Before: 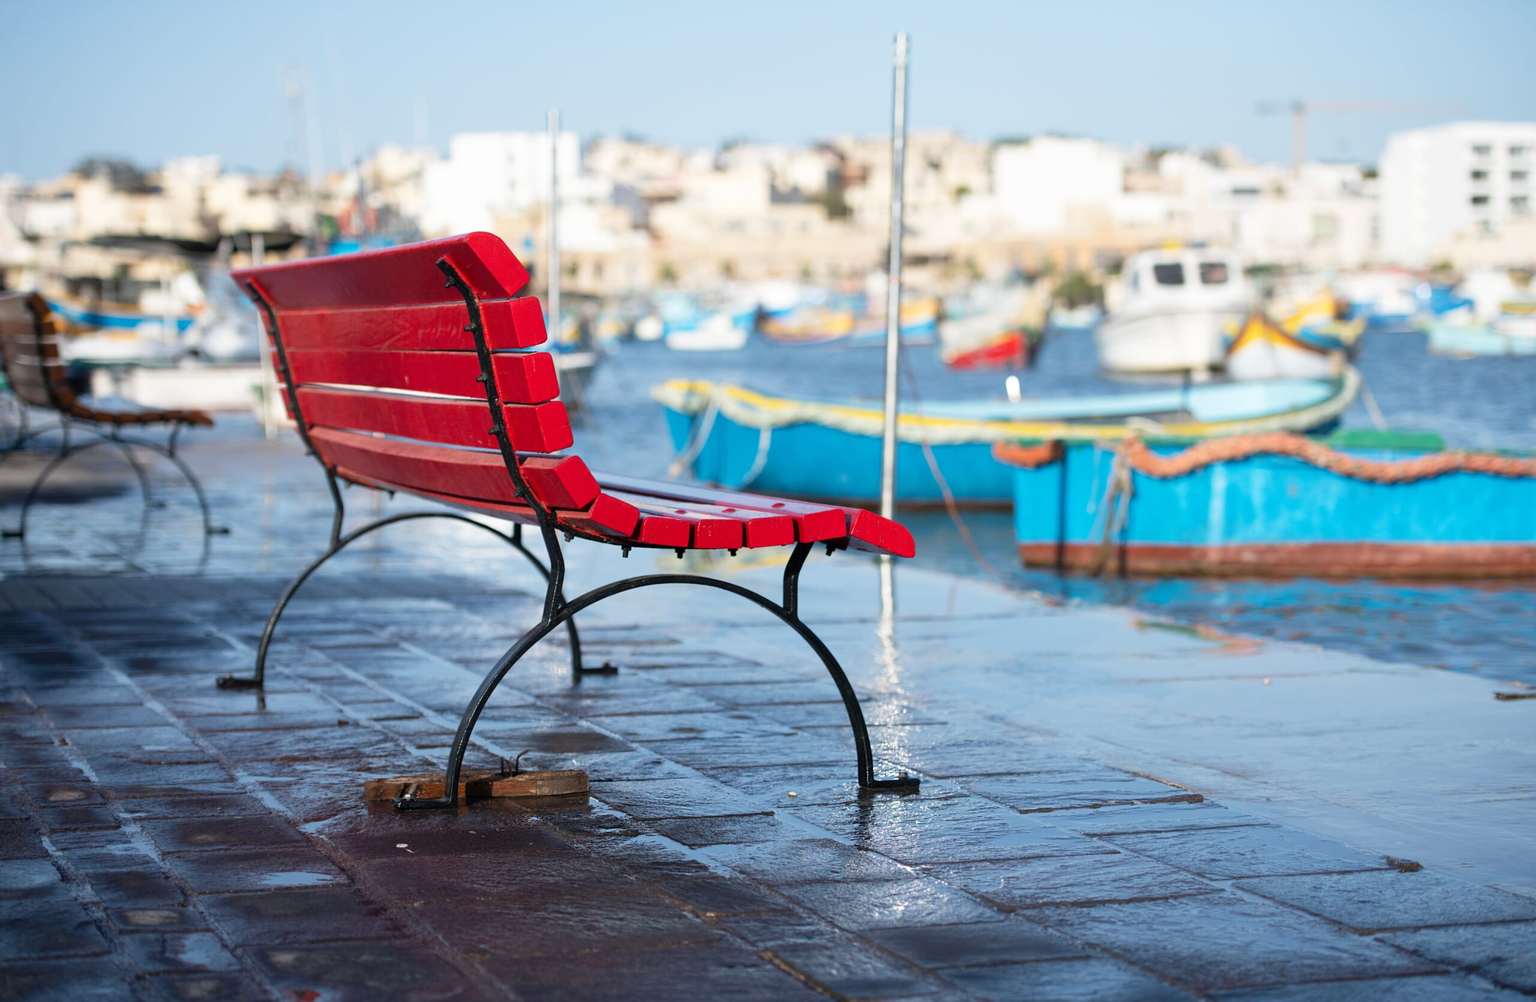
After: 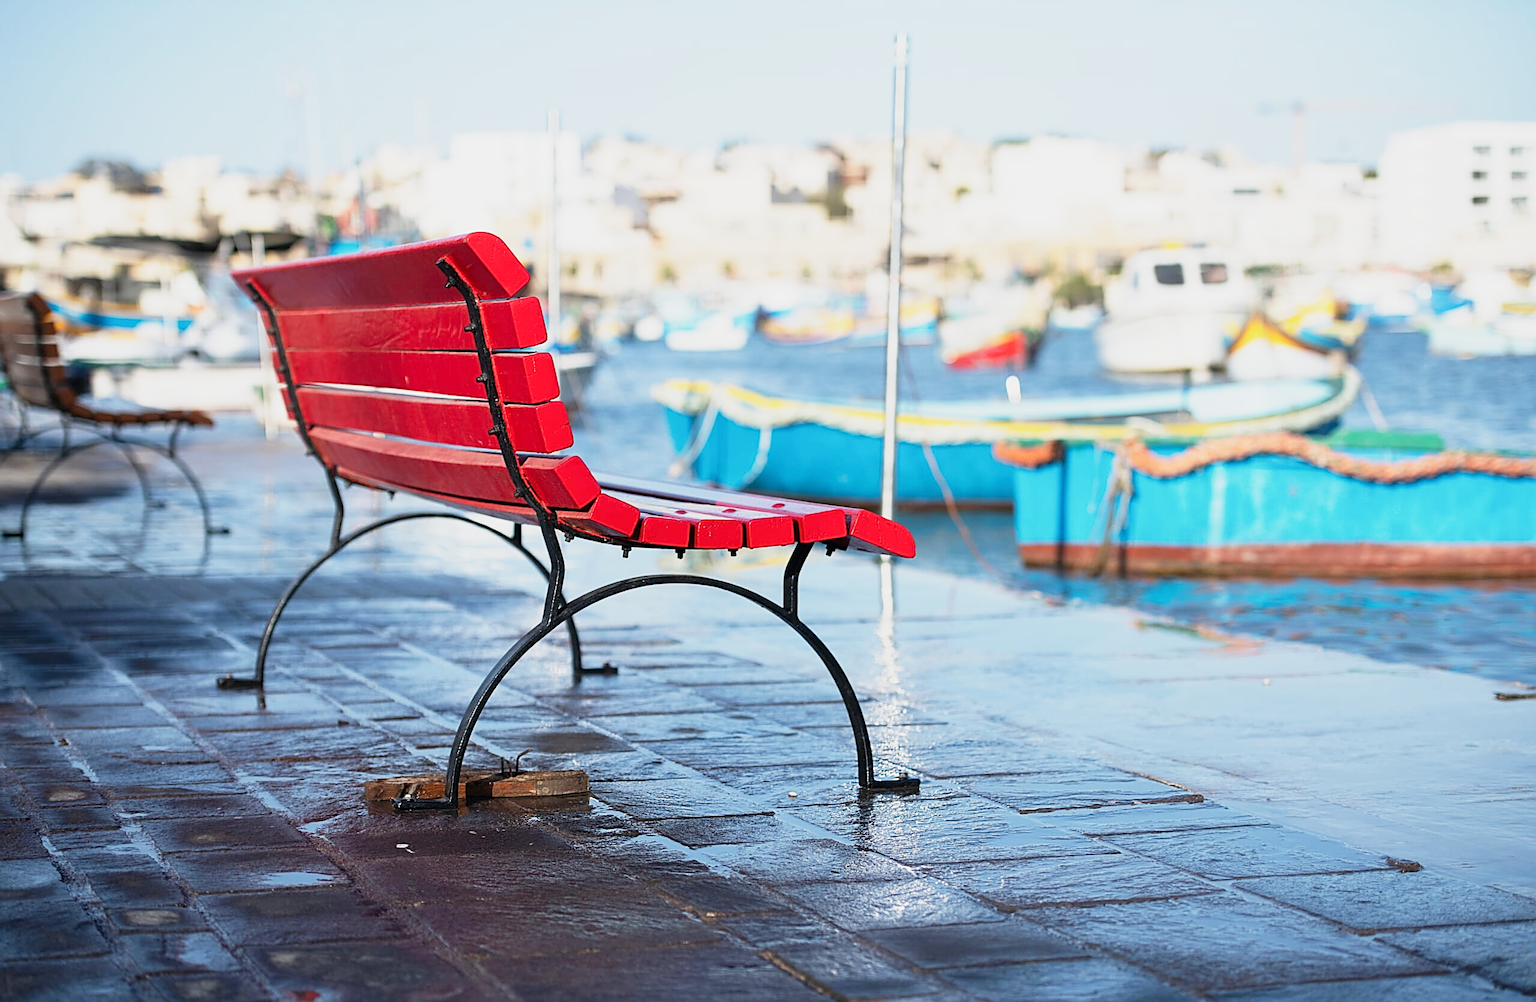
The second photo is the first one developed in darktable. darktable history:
base curve: curves: ch0 [(0, 0) (0.088, 0.125) (0.176, 0.251) (0.354, 0.501) (0.613, 0.749) (1, 0.877)], preserve colors none
sharpen: amount 0.91
